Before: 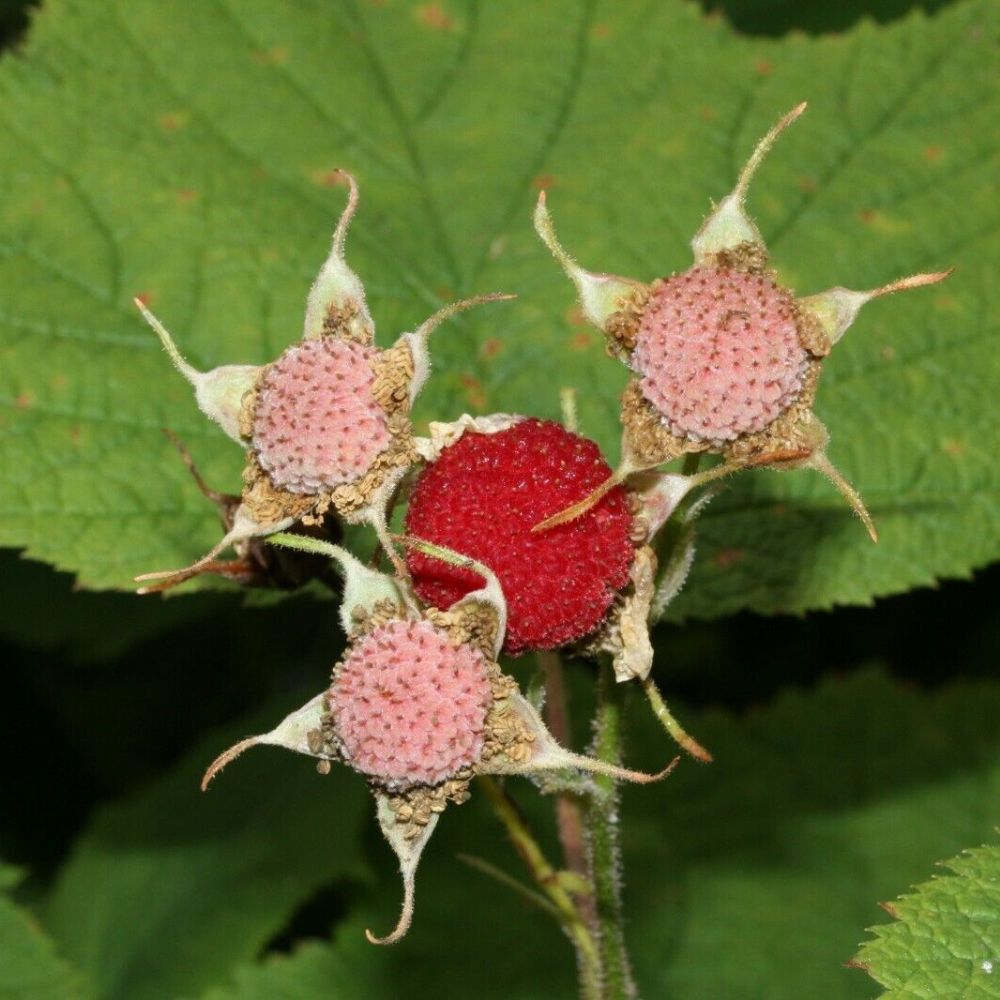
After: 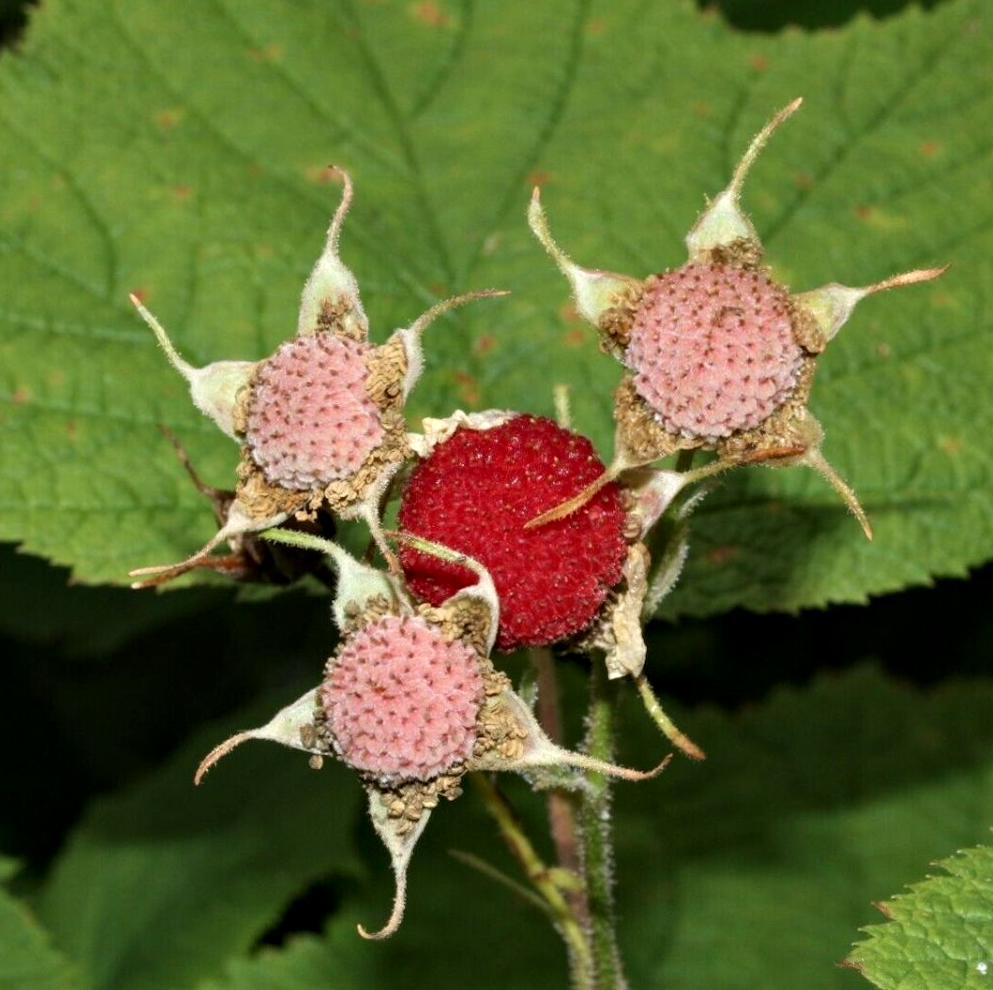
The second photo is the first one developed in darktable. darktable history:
exposure: compensate highlight preservation false
contrast equalizer: y [[0.524, 0.538, 0.547, 0.548, 0.538, 0.524], [0.5 ×6], [0.5 ×6], [0 ×6], [0 ×6]]
rotate and perspective: rotation 0.192°, lens shift (horizontal) -0.015, crop left 0.005, crop right 0.996, crop top 0.006, crop bottom 0.99
crop: bottom 0.071%
